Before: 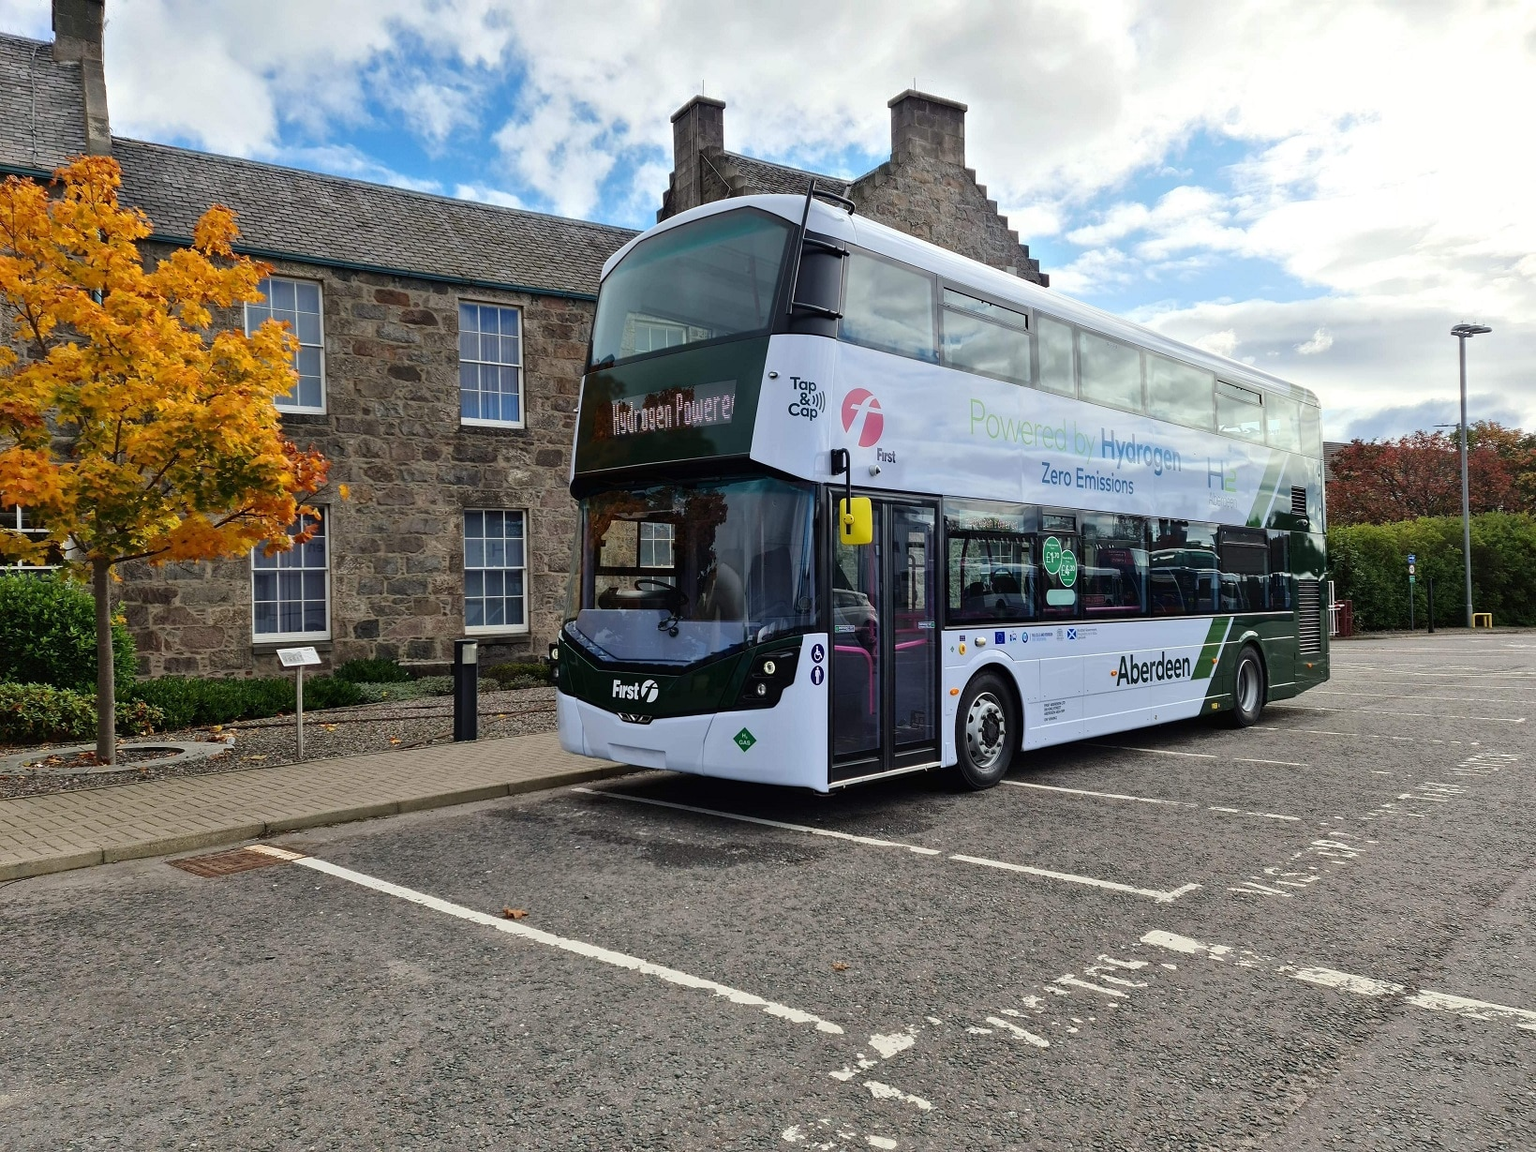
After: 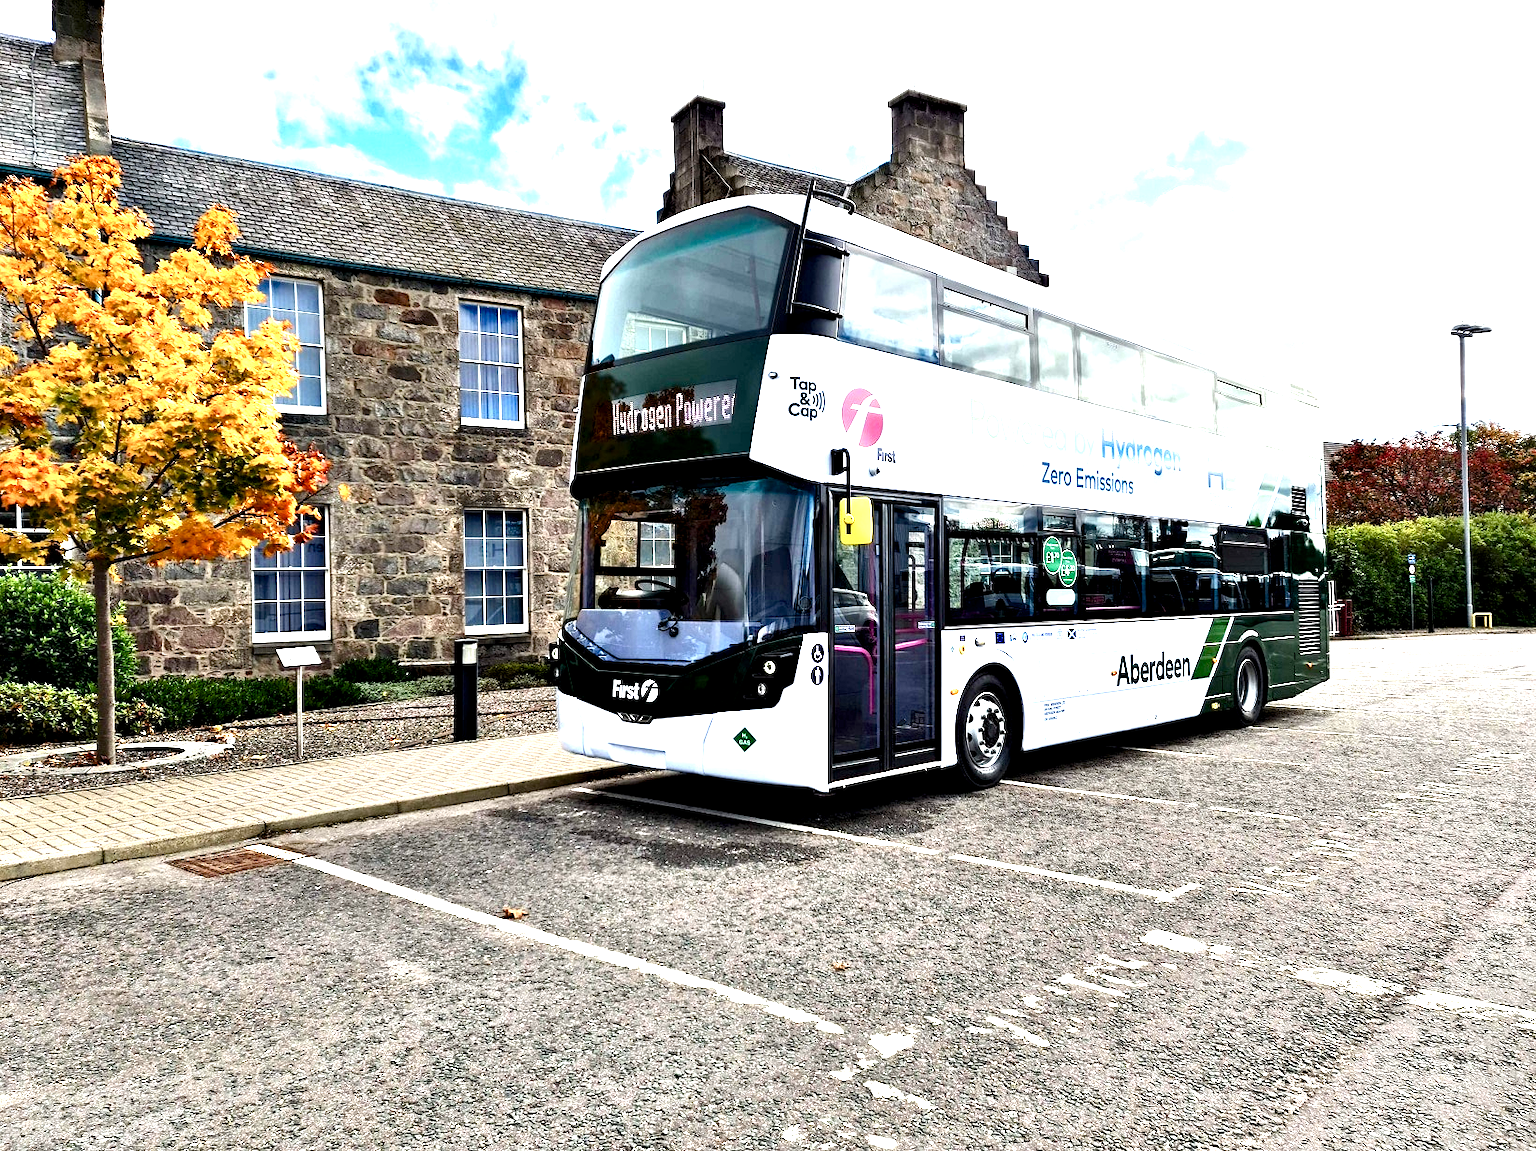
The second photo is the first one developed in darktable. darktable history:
color balance rgb: perceptual saturation grading › global saturation 0.058%, perceptual saturation grading › highlights -14.868%, perceptual saturation grading › shadows 24.832%, perceptual brilliance grading › global brilliance 11.664%, perceptual brilliance grading › highlights 14.848%, saturation formula JzAzBz (2021)
exposure: black level correction 0, exposure 0.886 EV, compensate highlight preservation false
contrast equalizer: y [[0.6 ×6], [0.55 ×6], [0 ×6], [0 ×6], [0 ×6]]
